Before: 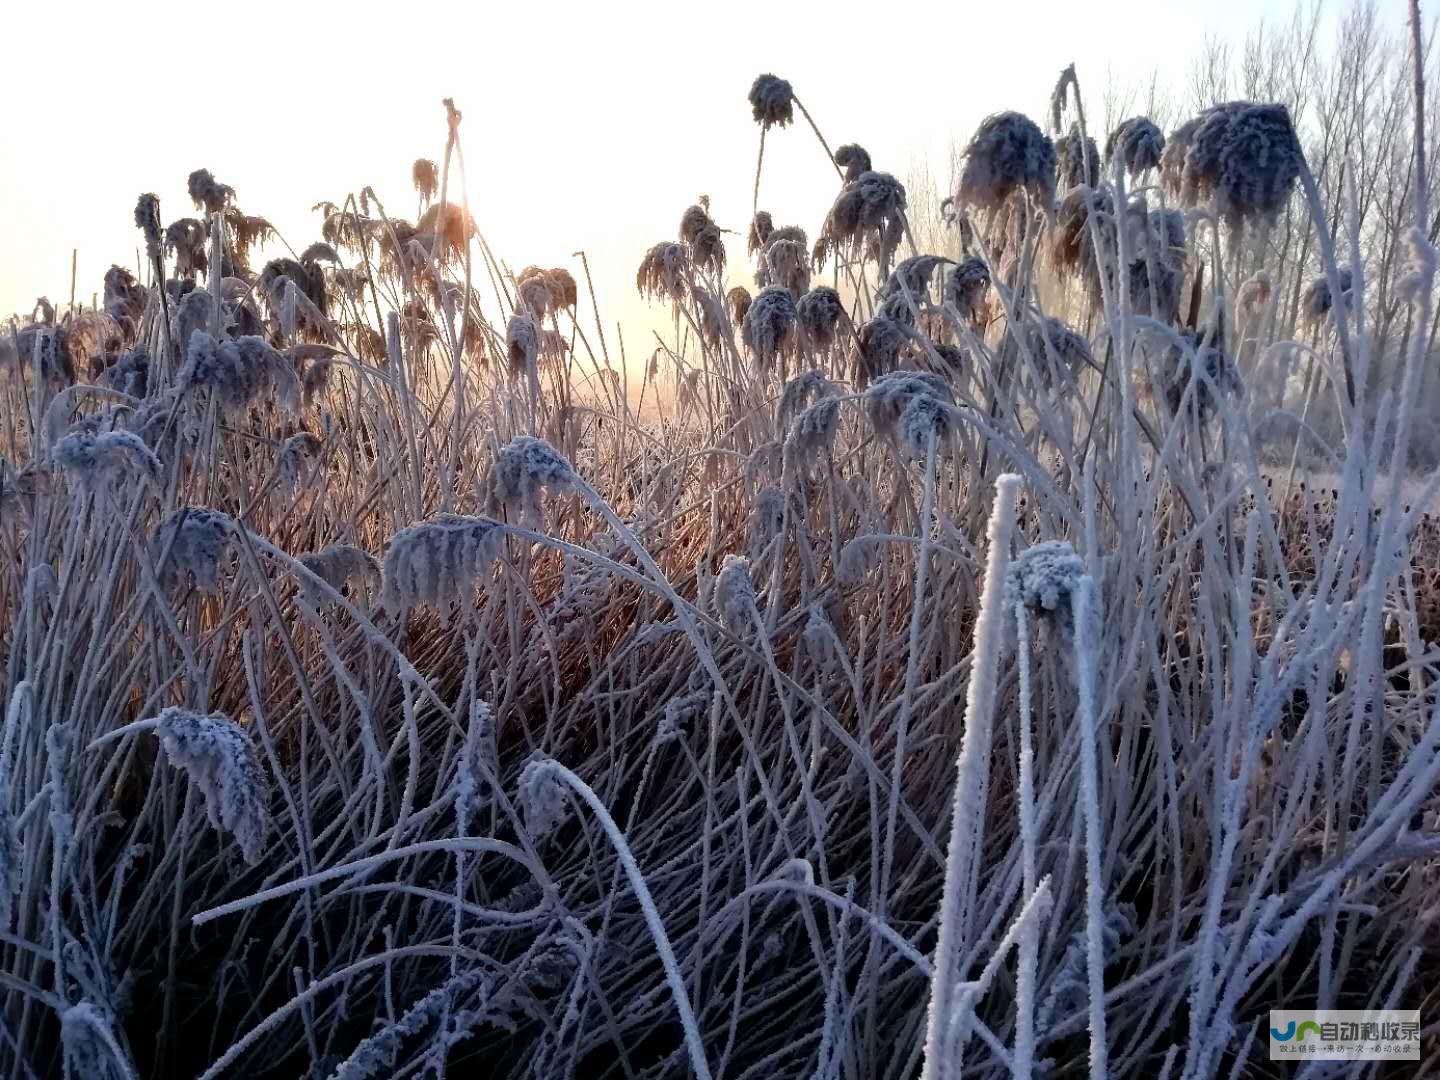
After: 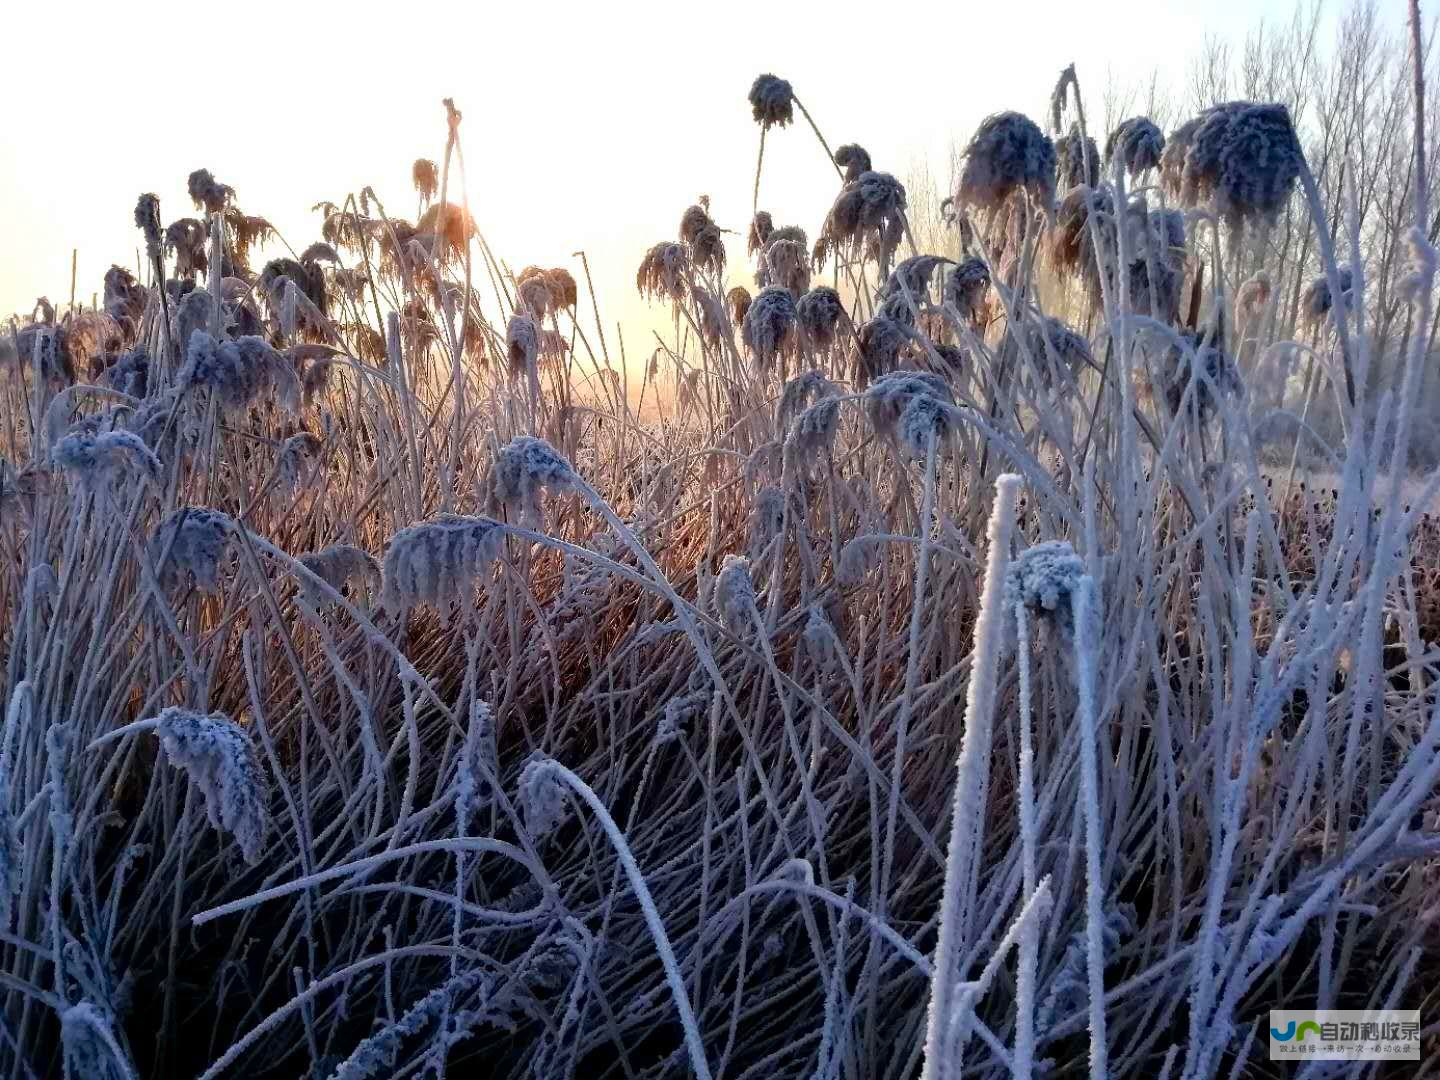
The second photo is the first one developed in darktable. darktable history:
color balance rgb: linear chroma grading › global chroma 15.336%, perceptual saturation grading › global saturation 0.063%, global vibrance 20%
